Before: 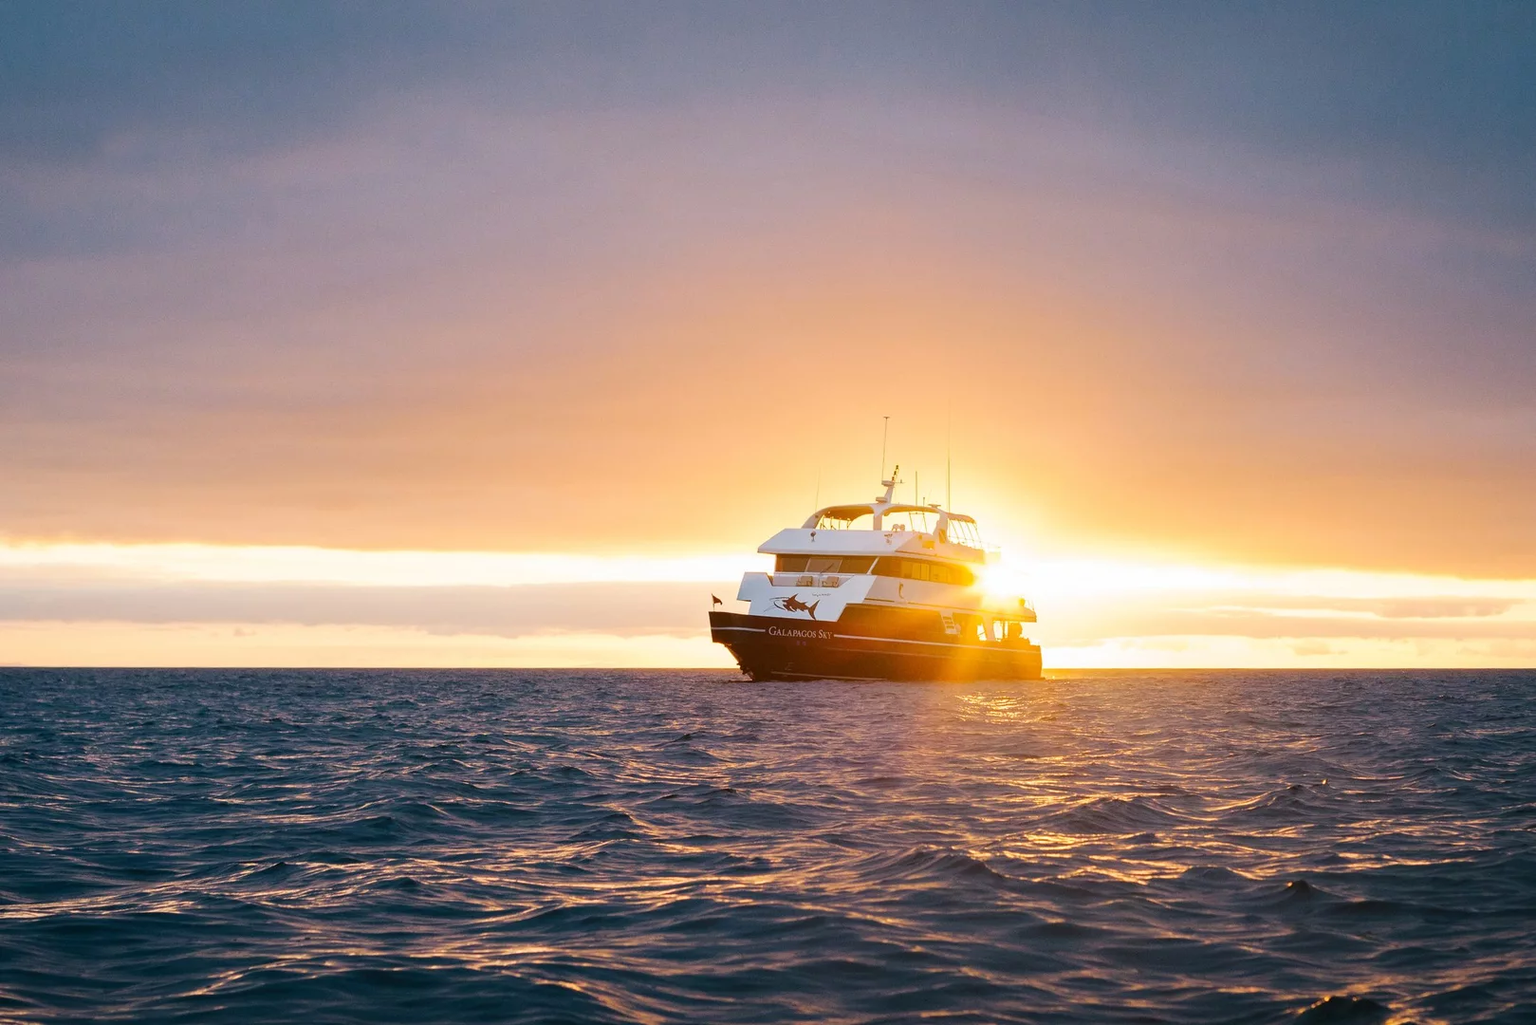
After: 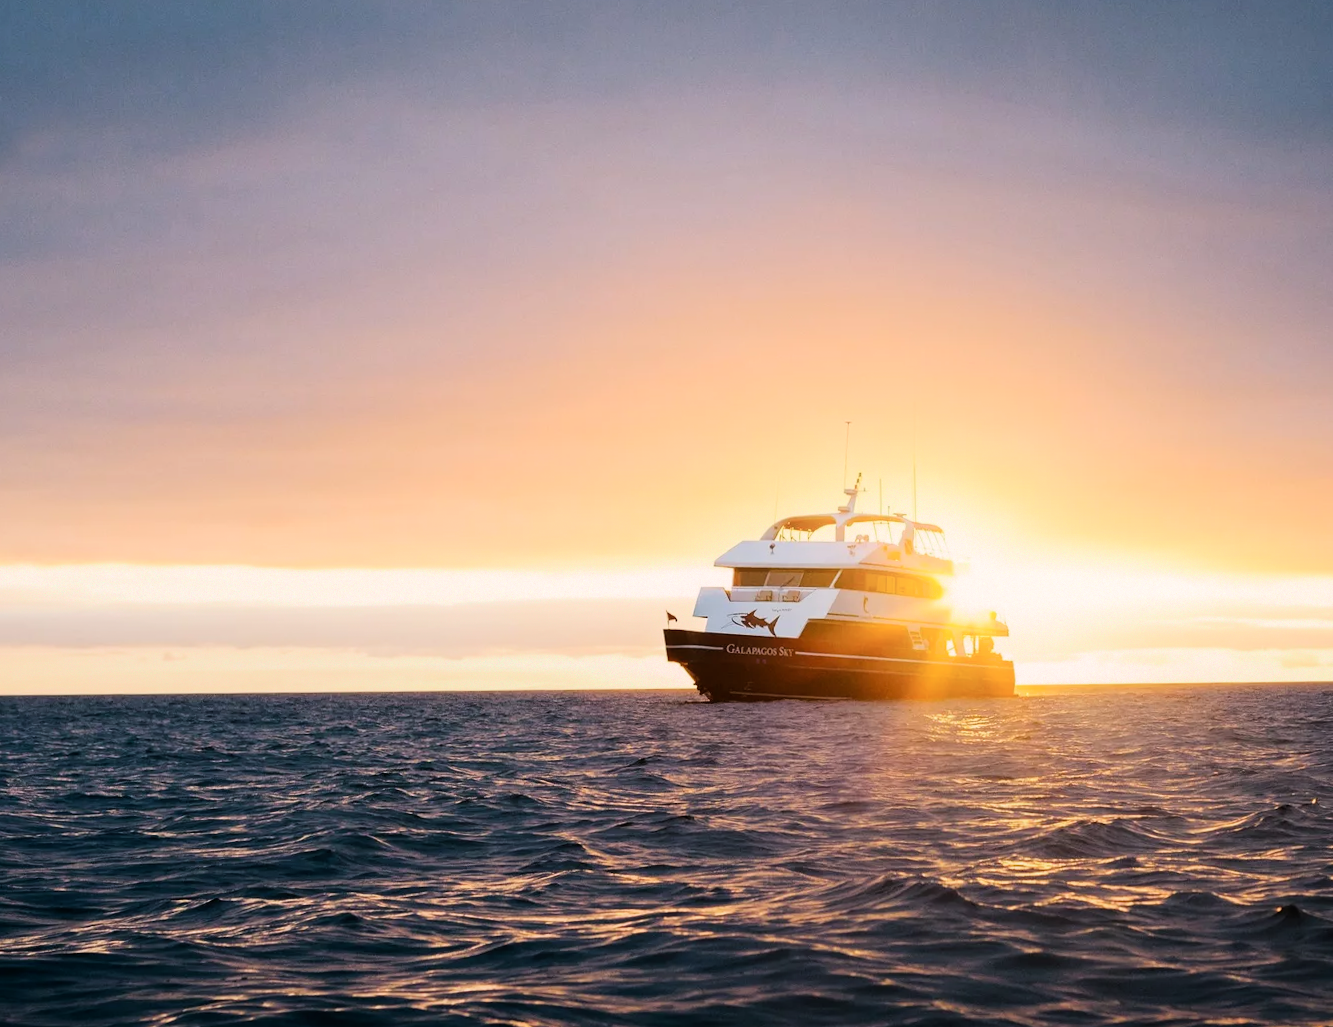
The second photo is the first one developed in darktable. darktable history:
shadows and highlights: shadows -22.76, highlights 46.01, soften with gaussian
filmic rgb: black relative exposure -8.07 EV, white relative exposure 3.01 EV, hardness 5.43, contrast 1.238, enable highlight reconstruction true
crop and rotate: angle 0.659°, left 4.523%, top 0.706%, right 11.675%, bottom 2.562%
